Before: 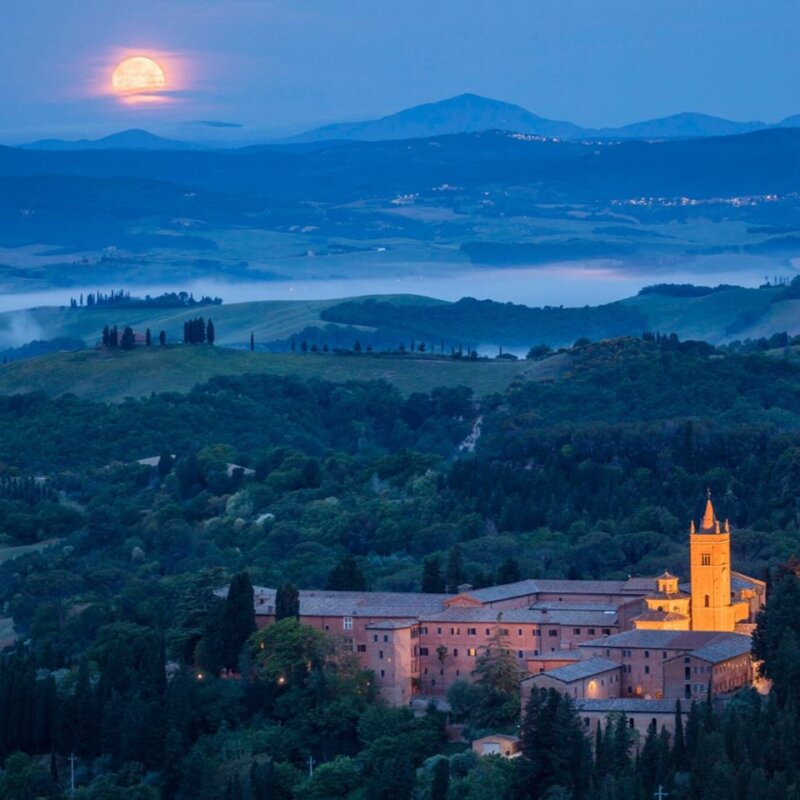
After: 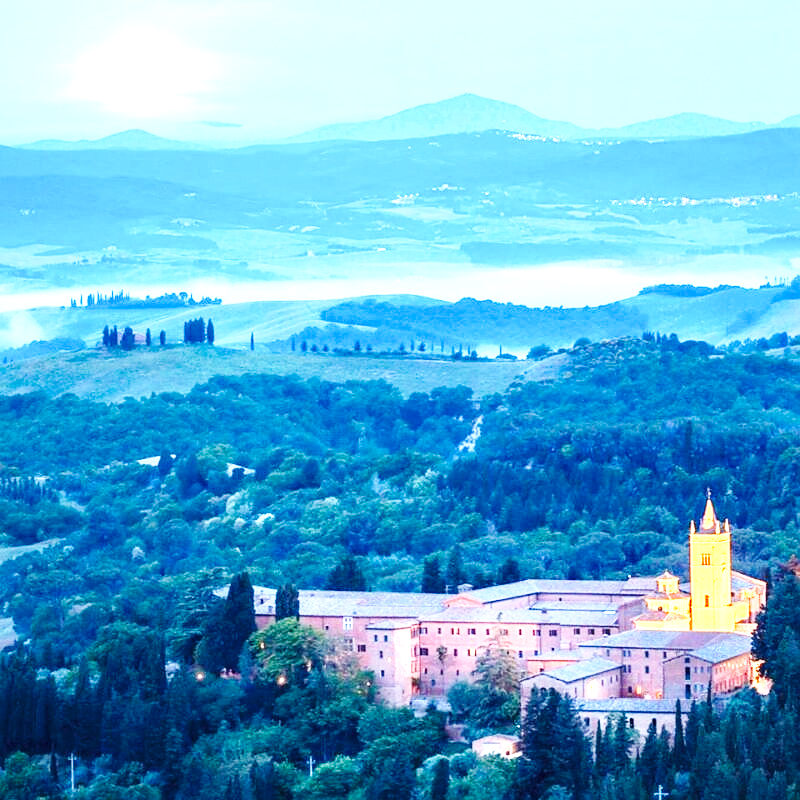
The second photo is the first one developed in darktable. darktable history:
base curve: curves: ch0 [(0, 0) (0.036, 0.025) (0.121, 0.166) (0.206, 0.329) (0.605, 0.79) (1, 1)], preserve colors none
sharpen: radius 0.969, amount 0.604
exposure: exposure 2.207 EV, compensate highlight preservation false
